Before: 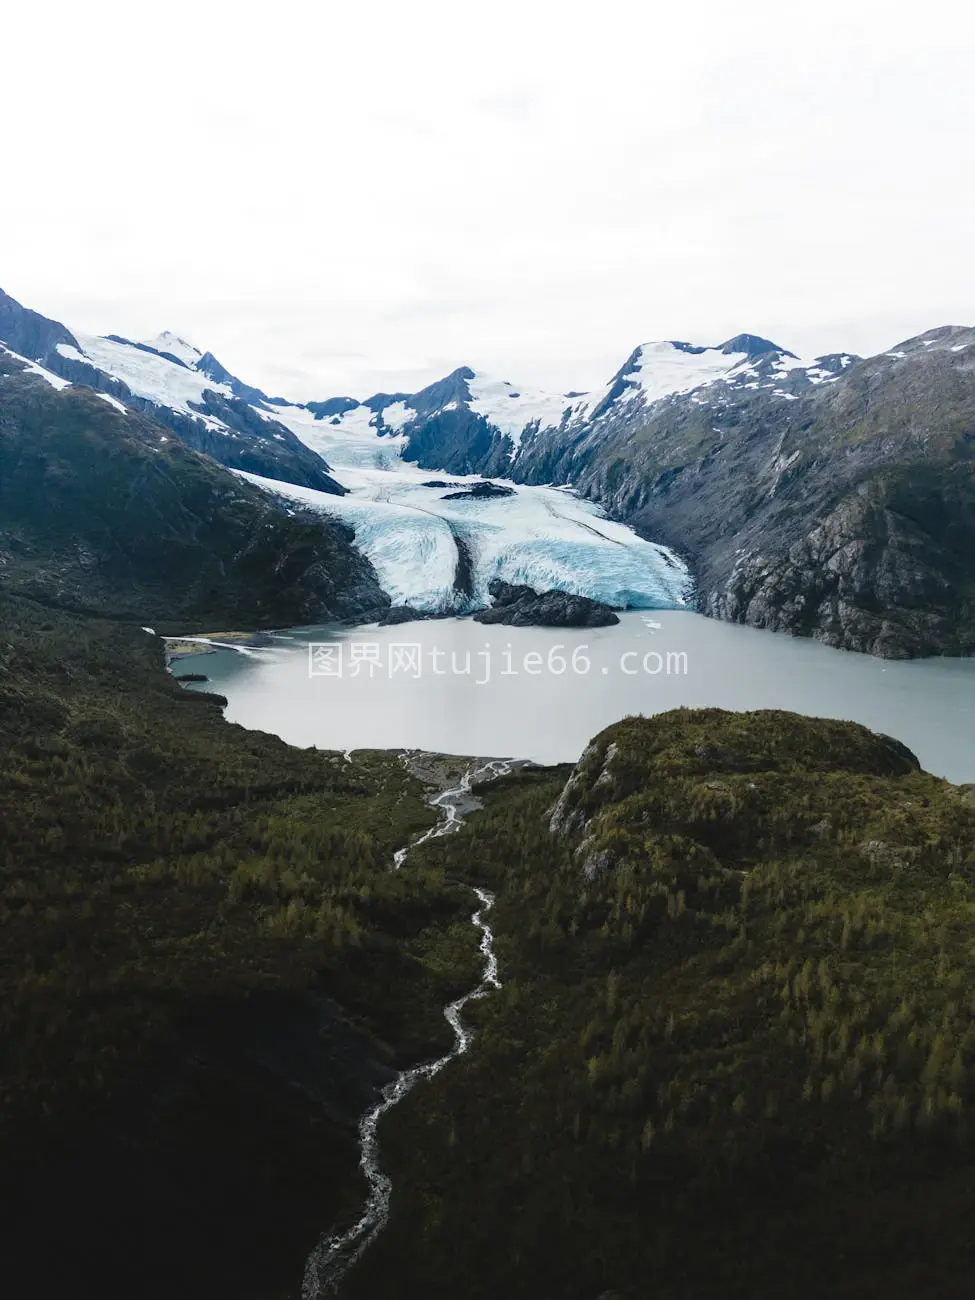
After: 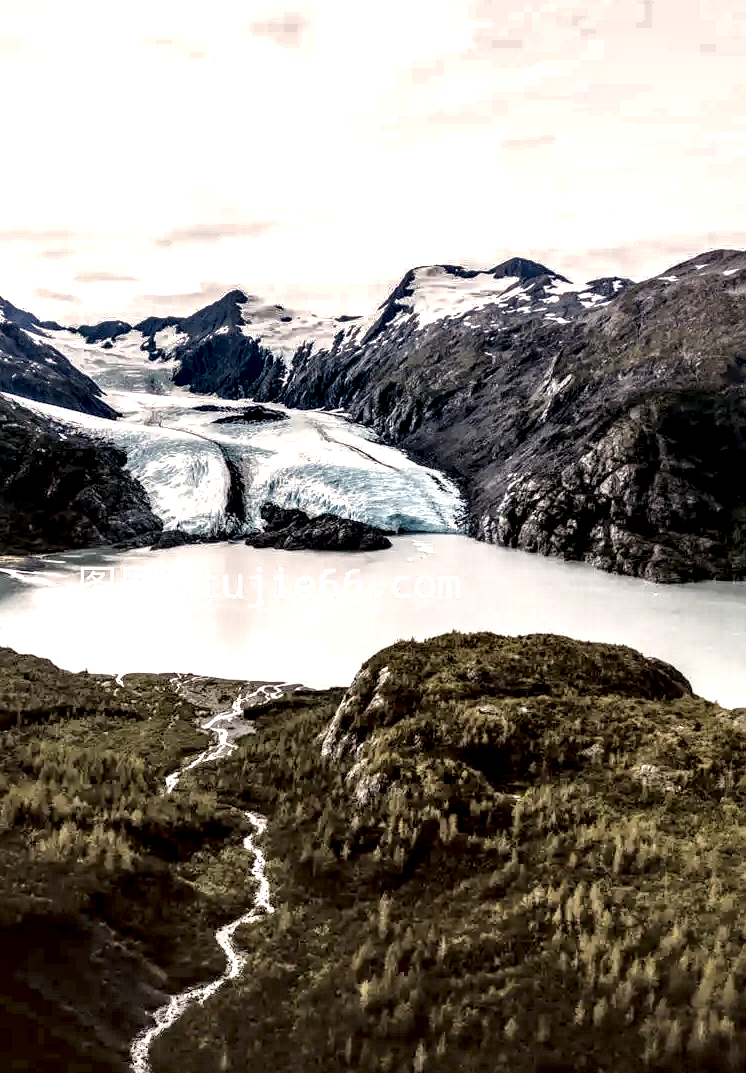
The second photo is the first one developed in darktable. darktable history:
crop: left 23.42%, top 5.881%, bottom 11.564%
color correction: highlights a* 6.13, highlights b* 8.27, shadows a* 5.93, shadows b* 7.3, saturation 0.912
local contrast: highlights 108%, shadows 45%, detail 293%
shadows and highlights: highlights -60.1
